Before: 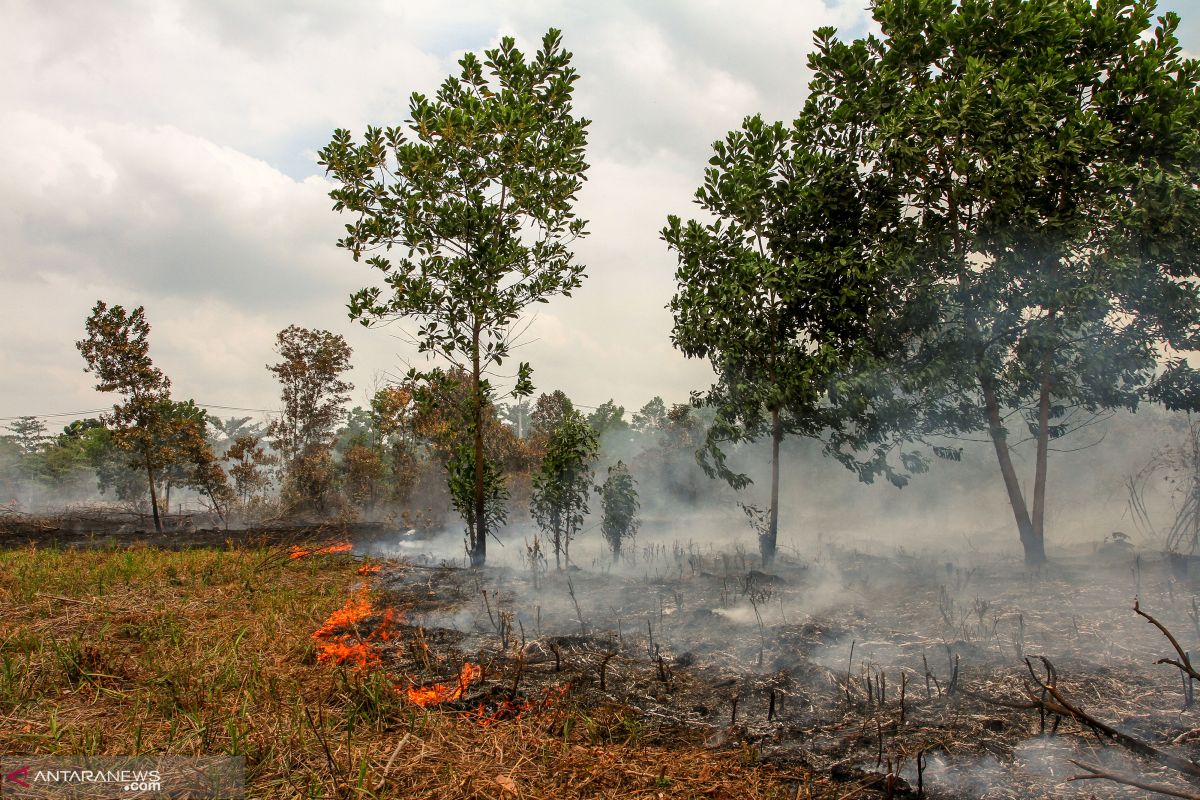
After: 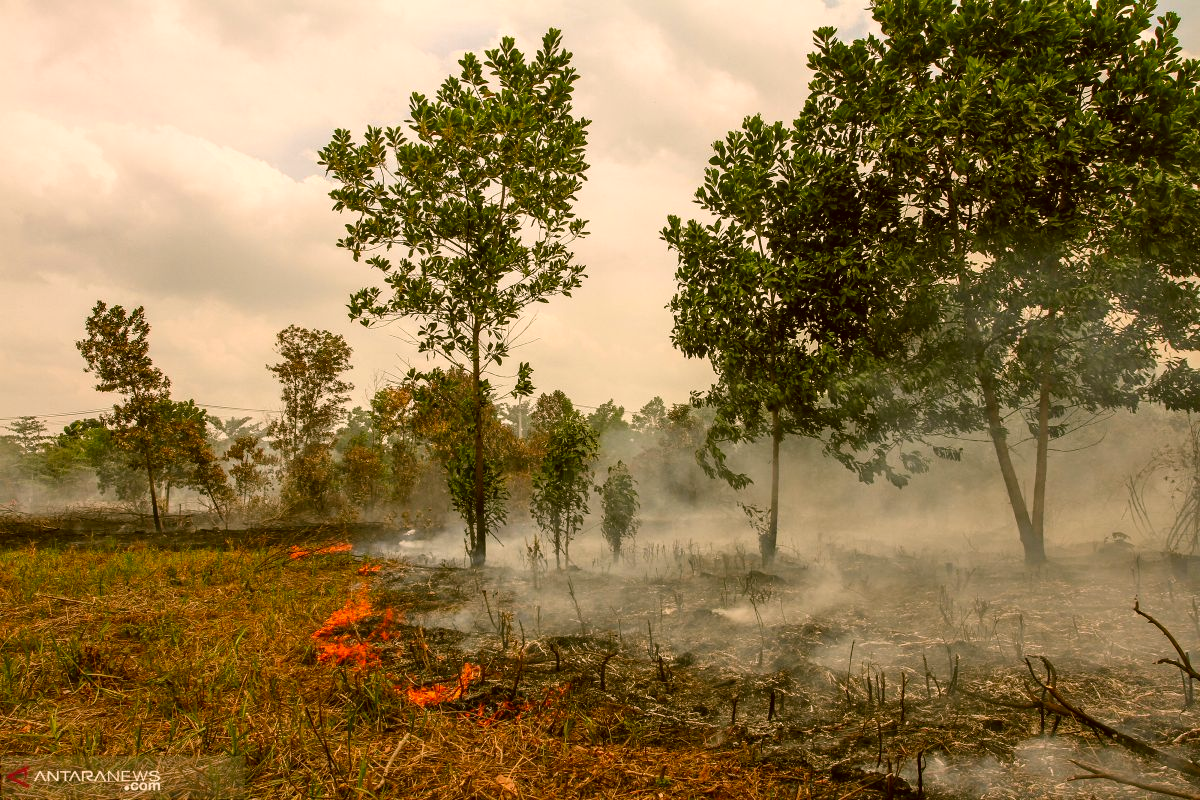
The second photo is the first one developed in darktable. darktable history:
color correction: highlights a* 8.8, highlights b* 14.93, shadows a* -0.53, shadows b* 27.09
